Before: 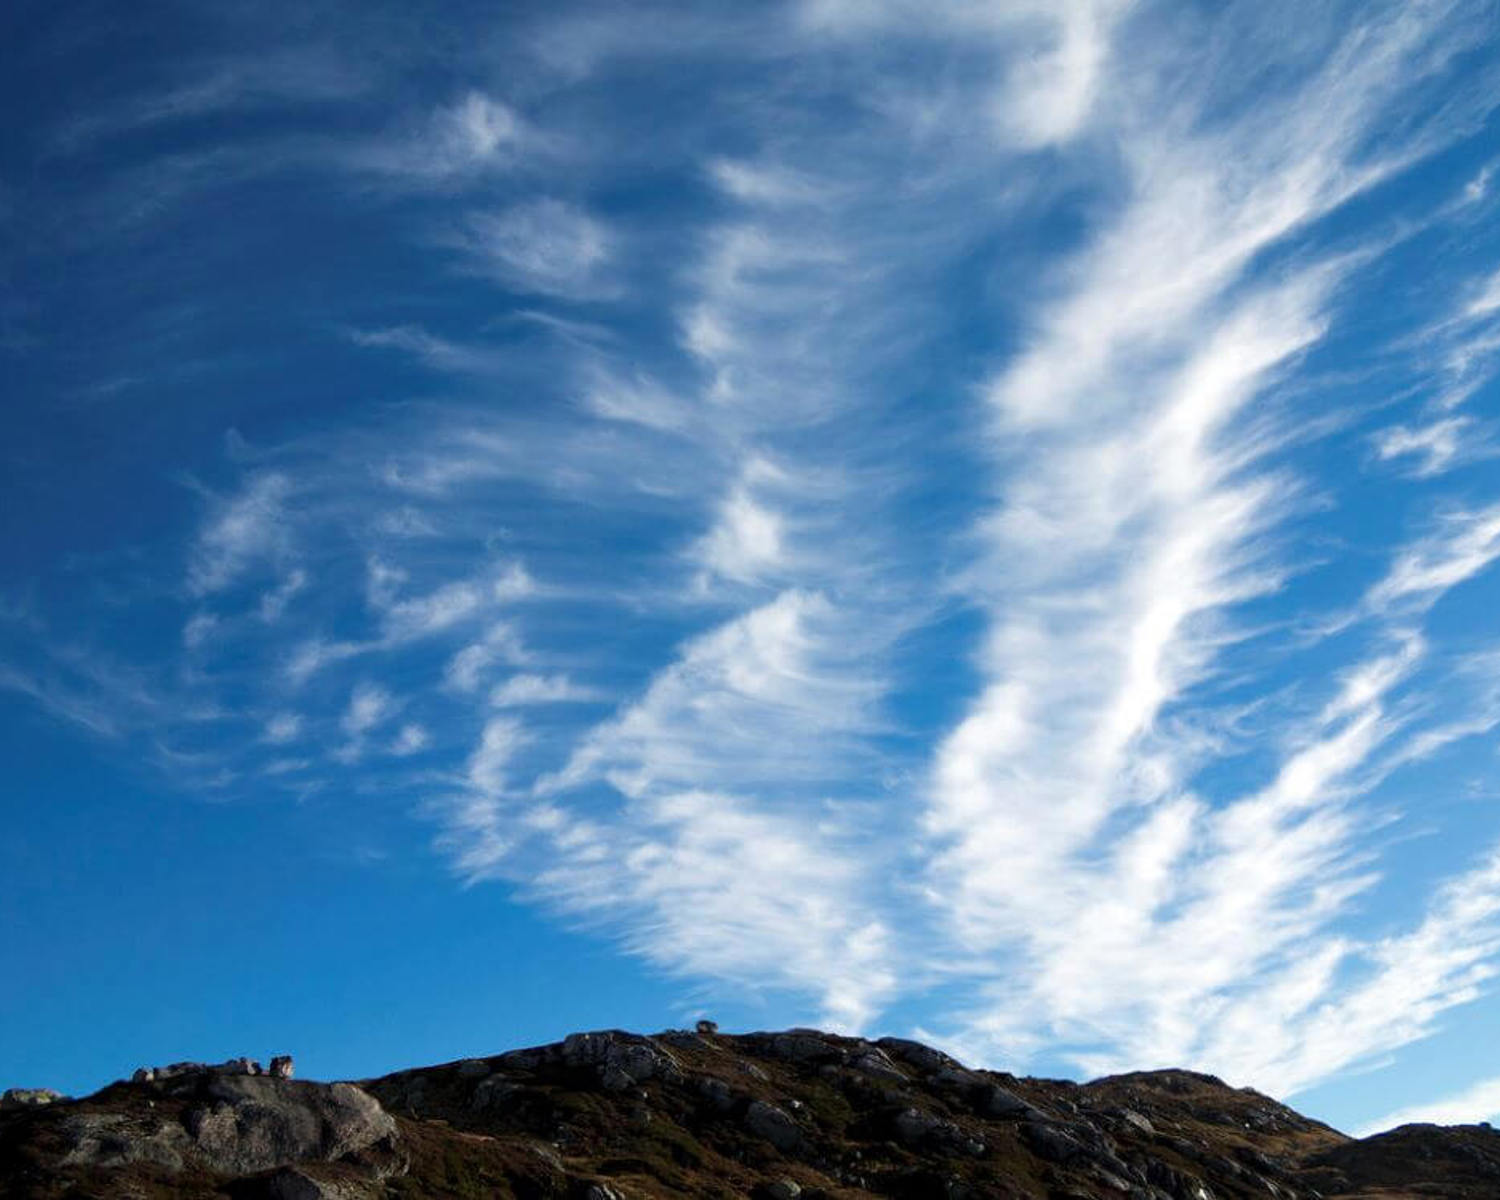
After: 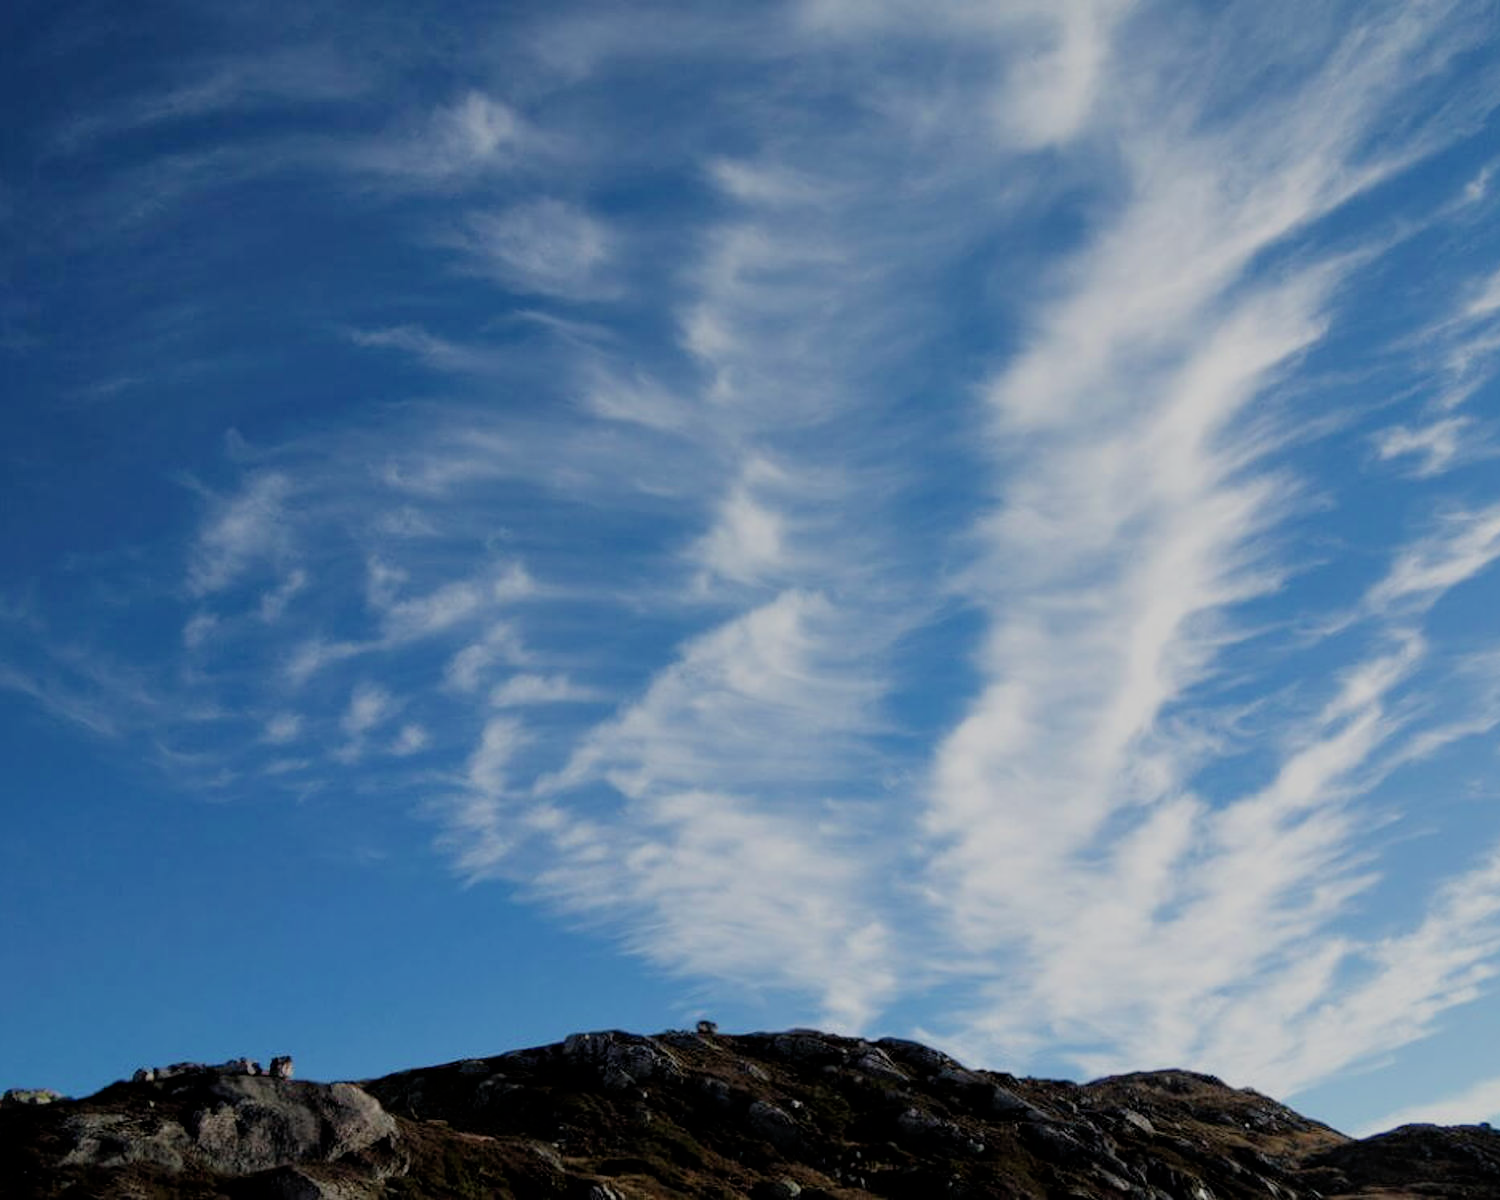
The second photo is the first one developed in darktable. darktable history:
filmic rgb: black relative exposure -6.59 EV, white relative exposure 4.71 EV, hardness 3.13, contrast 0.805
